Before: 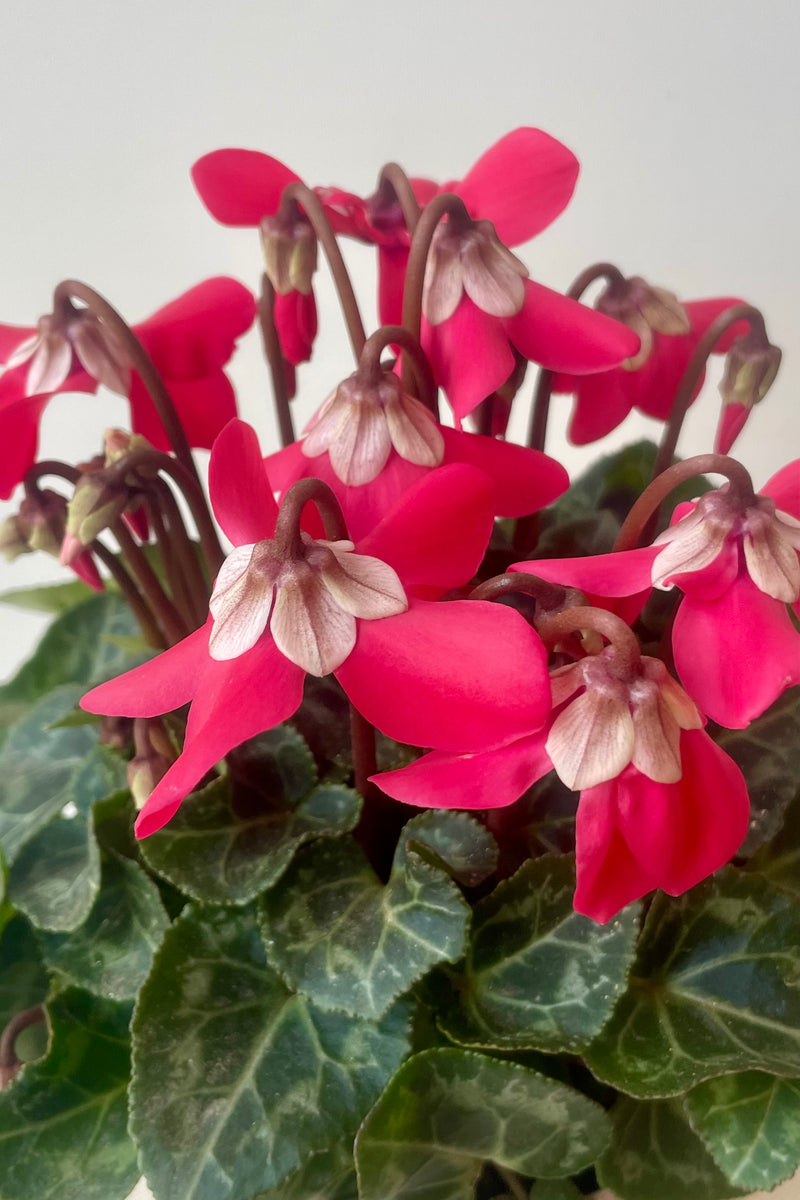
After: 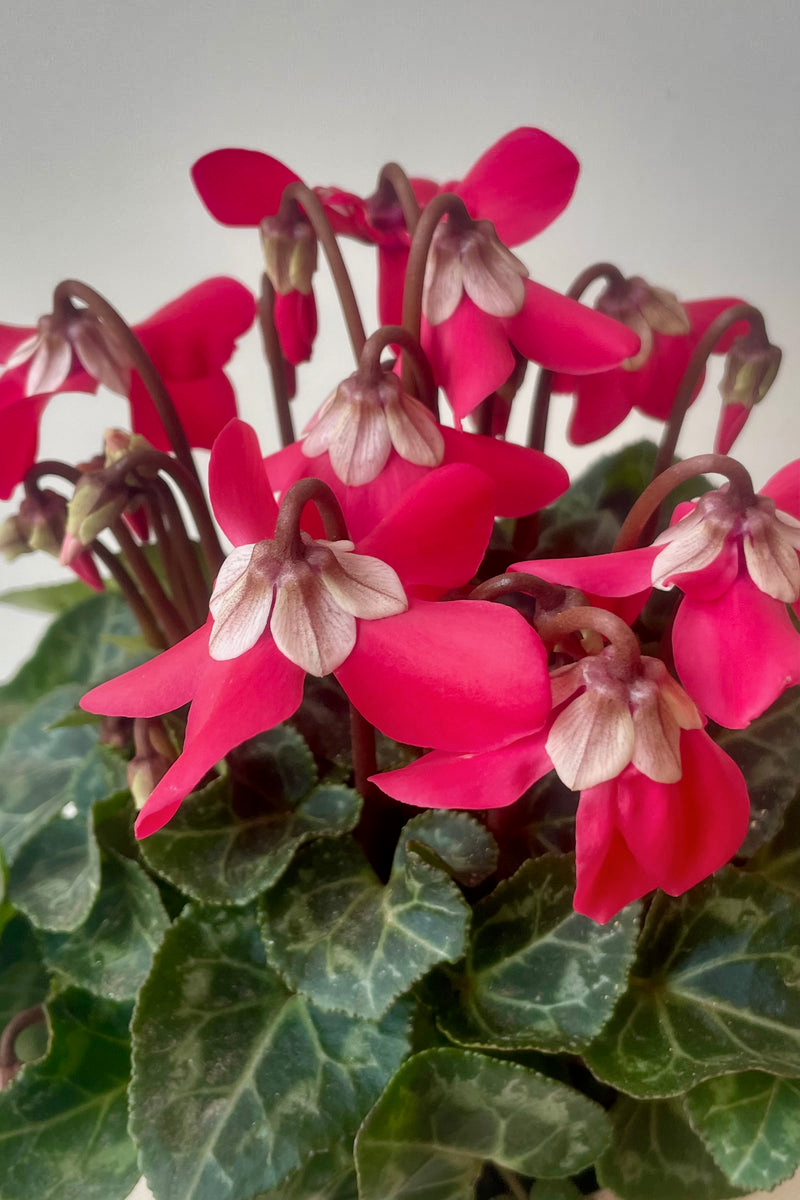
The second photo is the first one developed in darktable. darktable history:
exposure: black level correction 0.001, exposure -0.123 EV, compensate exposure bias true, compensate highlight preservation false
shadows and highlights: shadows 30.7, highlights -63.09, soften with gaussian
